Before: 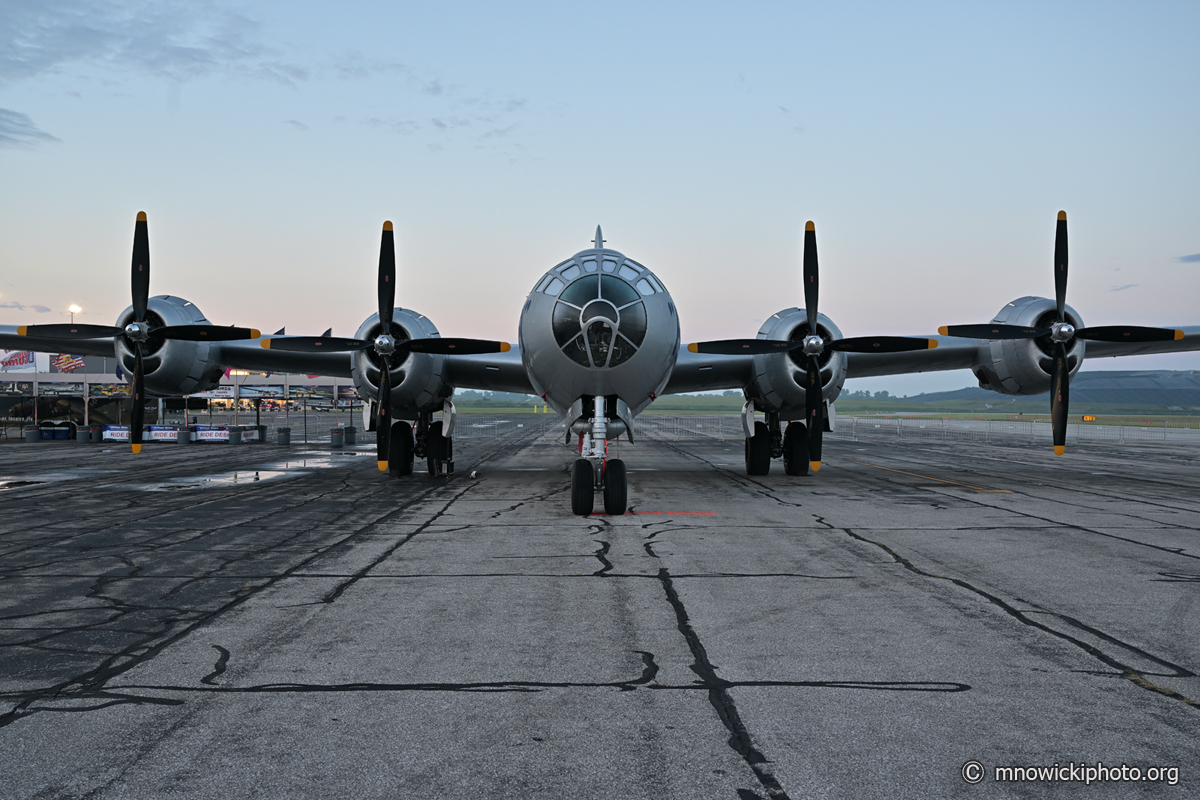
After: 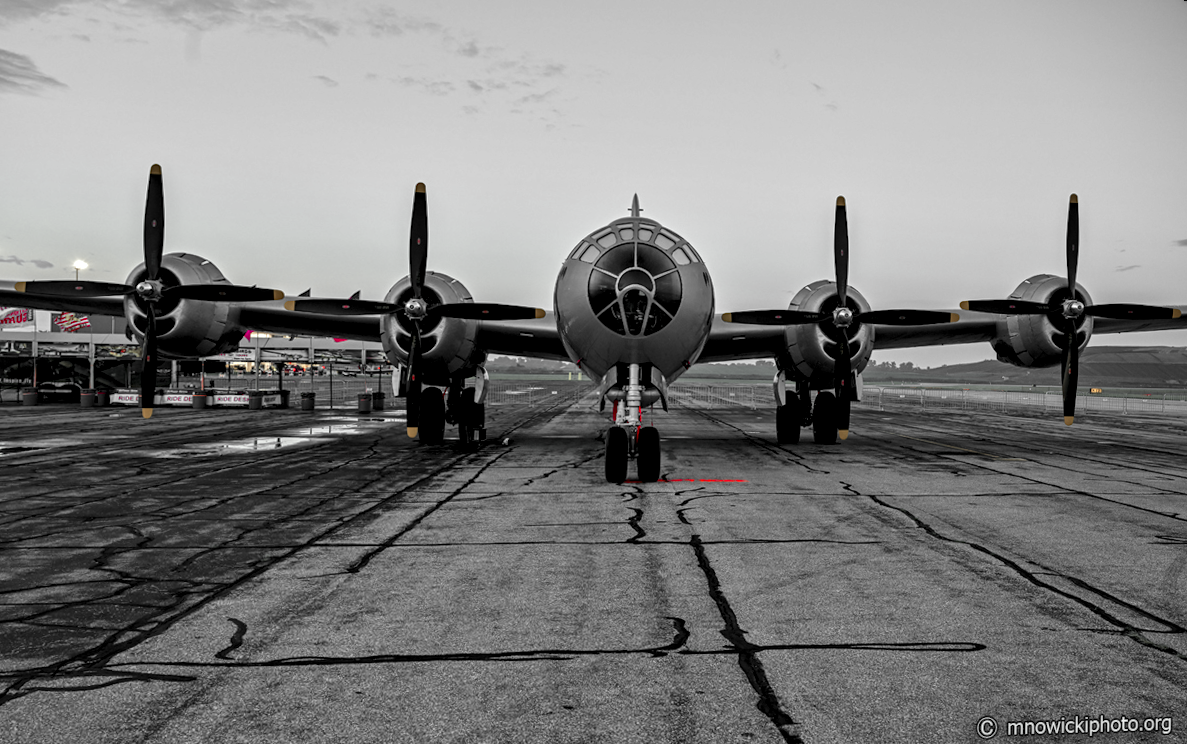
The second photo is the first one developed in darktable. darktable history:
local contrast: highlights 20%, shadows 70%, detail 170%
color correction: highlights a* -7.33, highlights b* 1.26, shadows a* -3.55, saturation 1.4
color zones: curves: ch1 [(0, 0.831) (0.08, 0.771) (0.157, 0.268) (0.241, 0.207) (0.562, -0.005) (0.714, -0.013) (0.876, 0.01) (1, 0.831)]
rotate and perspective: rotation 0.679°, lens shift (horizontal) 0.136, crop left 0.009, crop right 0.991, crop top 0.078, crop bottom 0.95
